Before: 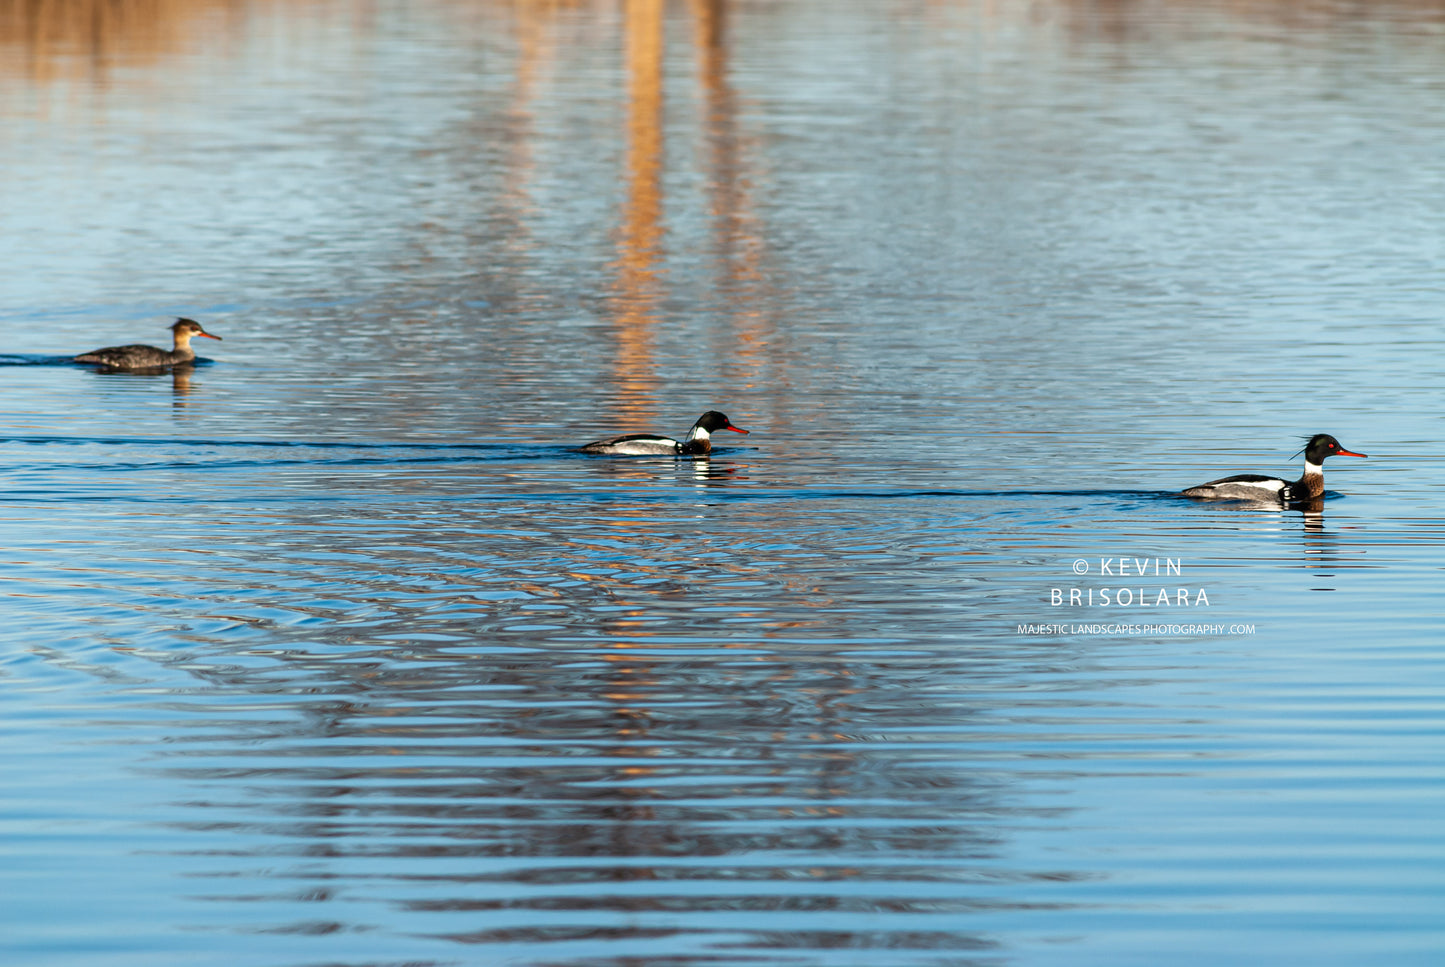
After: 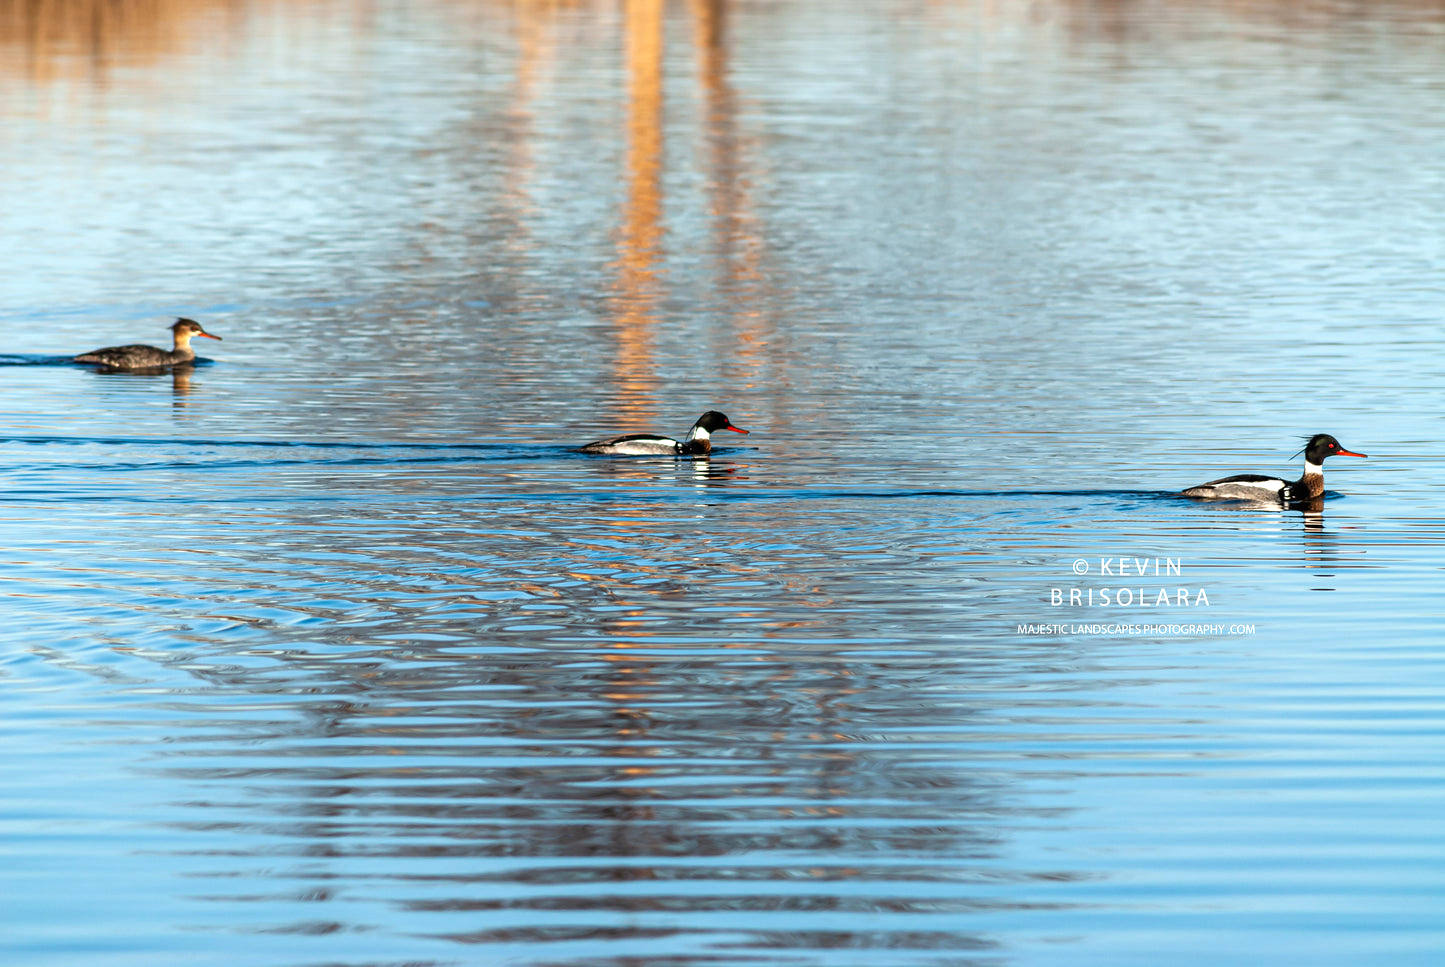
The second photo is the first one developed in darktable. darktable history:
tone equalizer: -8 EV -0.446 EV, -7 EV -0.359 EV, -6 EV -0.359 EV, -5 EV -0.224 EV, -3 EV 0.251 EV, -2 EV 0.306 EV, -1 EV 0.375 EV, +0 EV 0.397 EV
